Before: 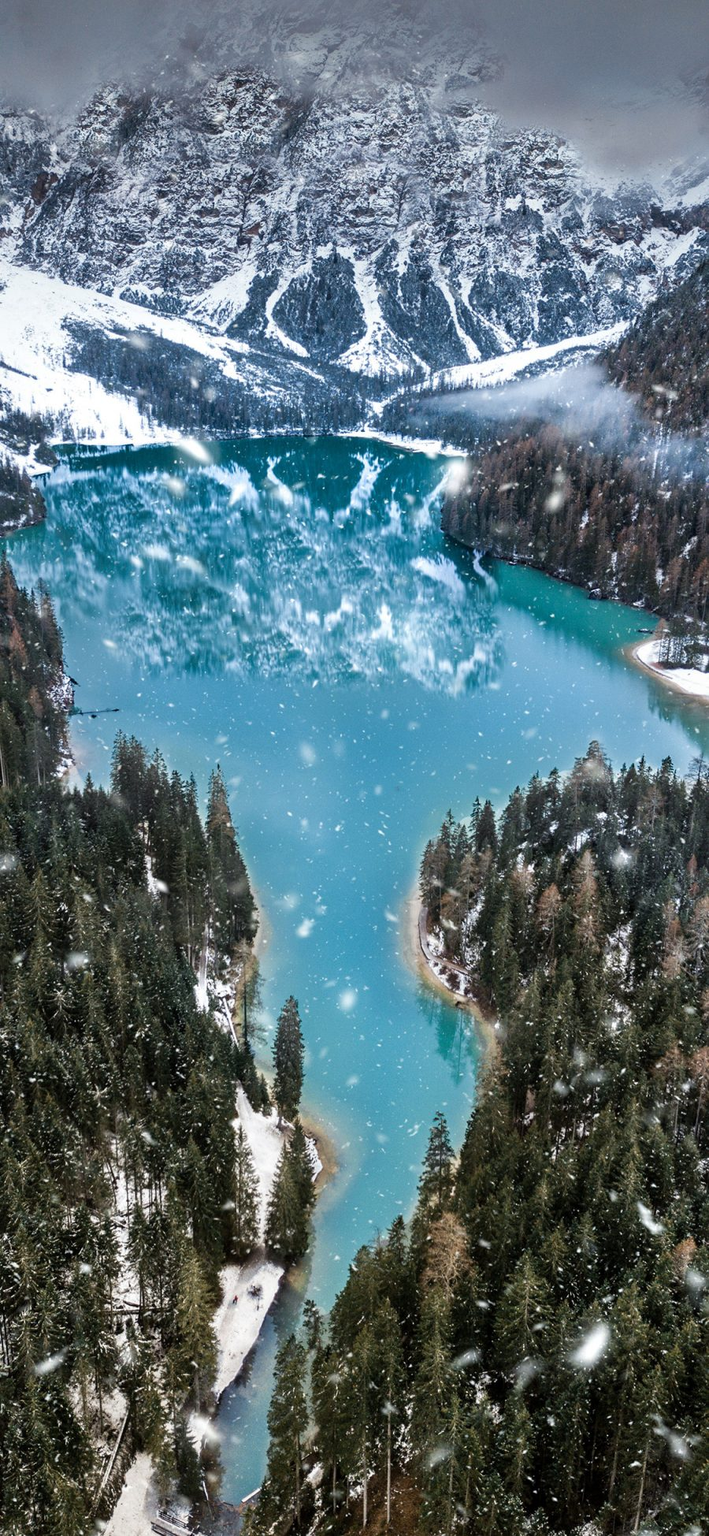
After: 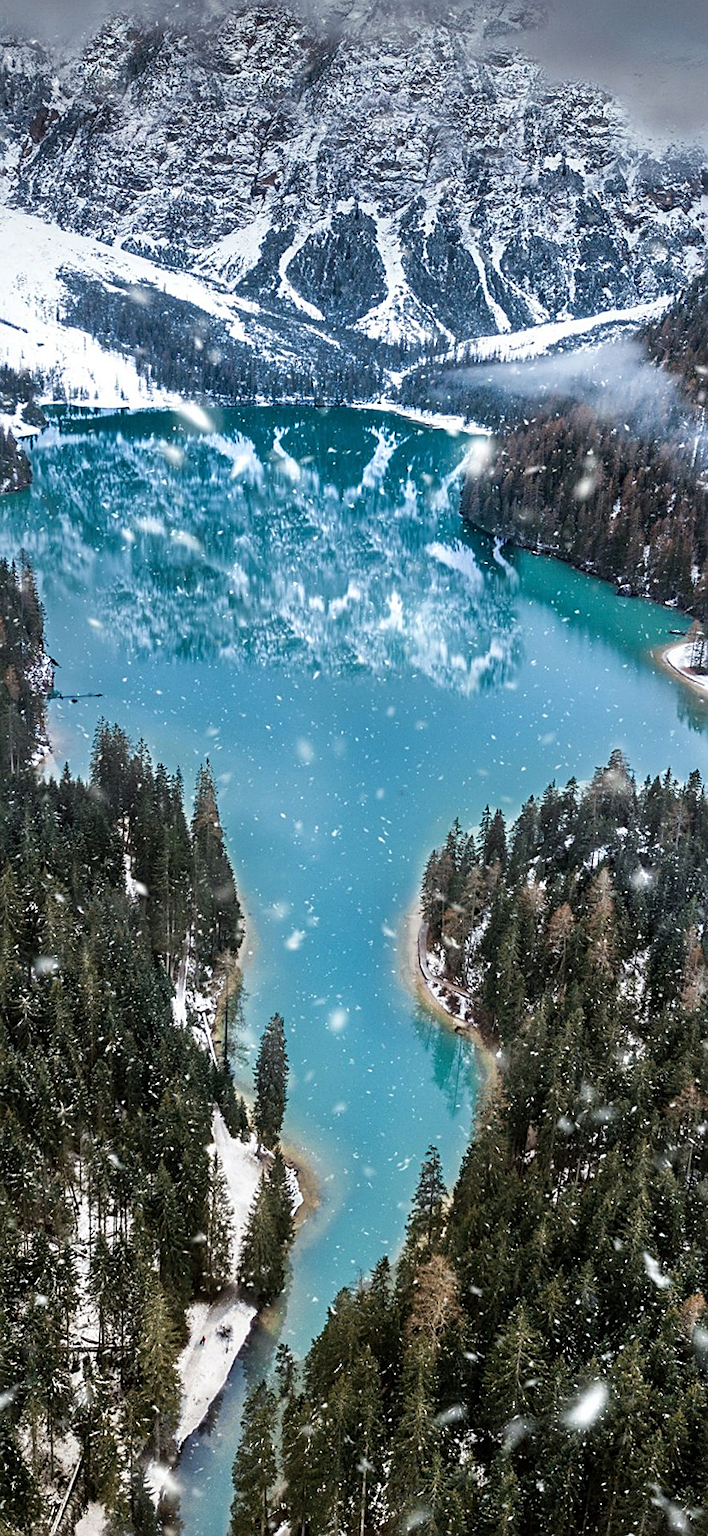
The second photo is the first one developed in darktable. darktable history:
crop and rotate: angle -2.31°
sharpen: on, module defaults
